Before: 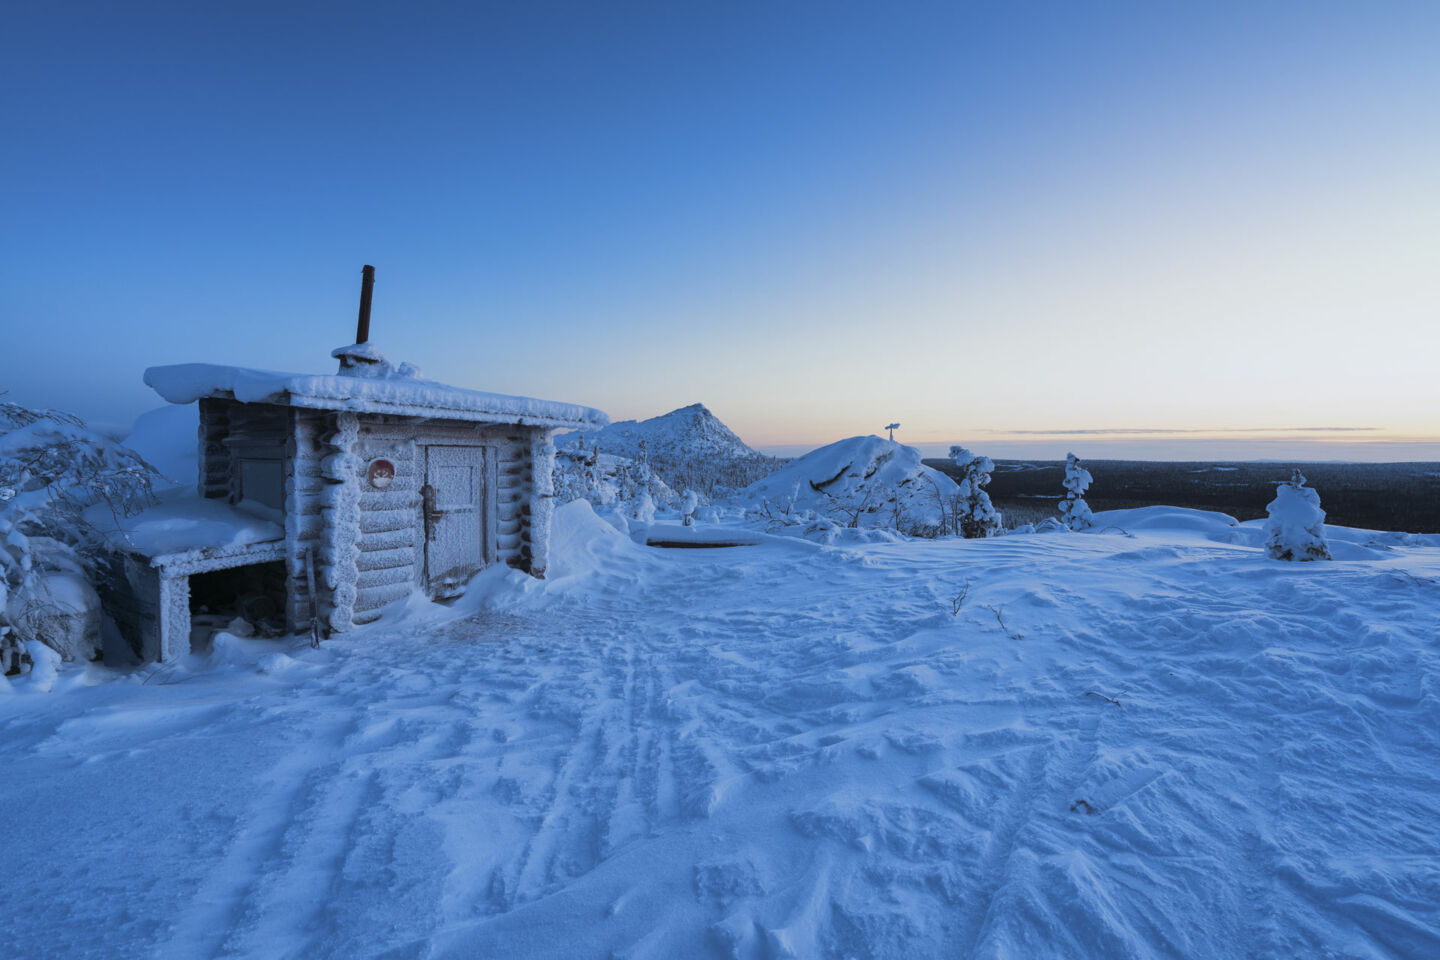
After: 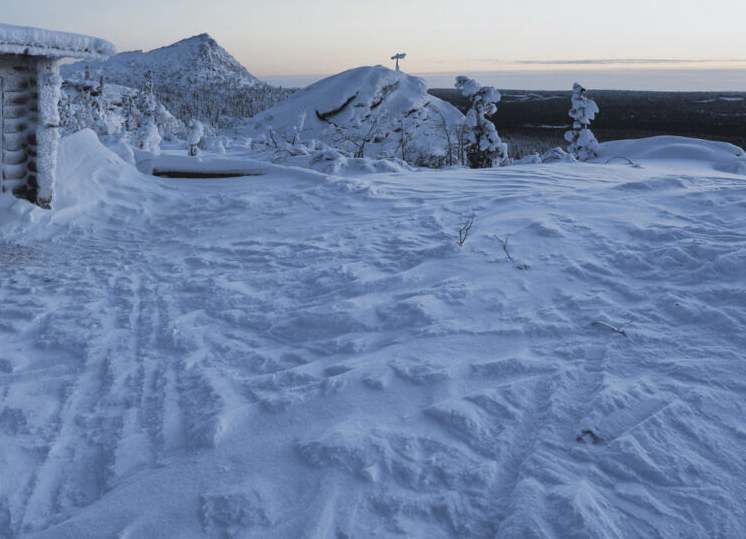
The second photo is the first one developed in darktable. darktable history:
contrast brightness saturation: contrast 0.104, saturation -0.36
crop: left 34.369%, top 38.639%, right 13.825%, bottom 5.212%
